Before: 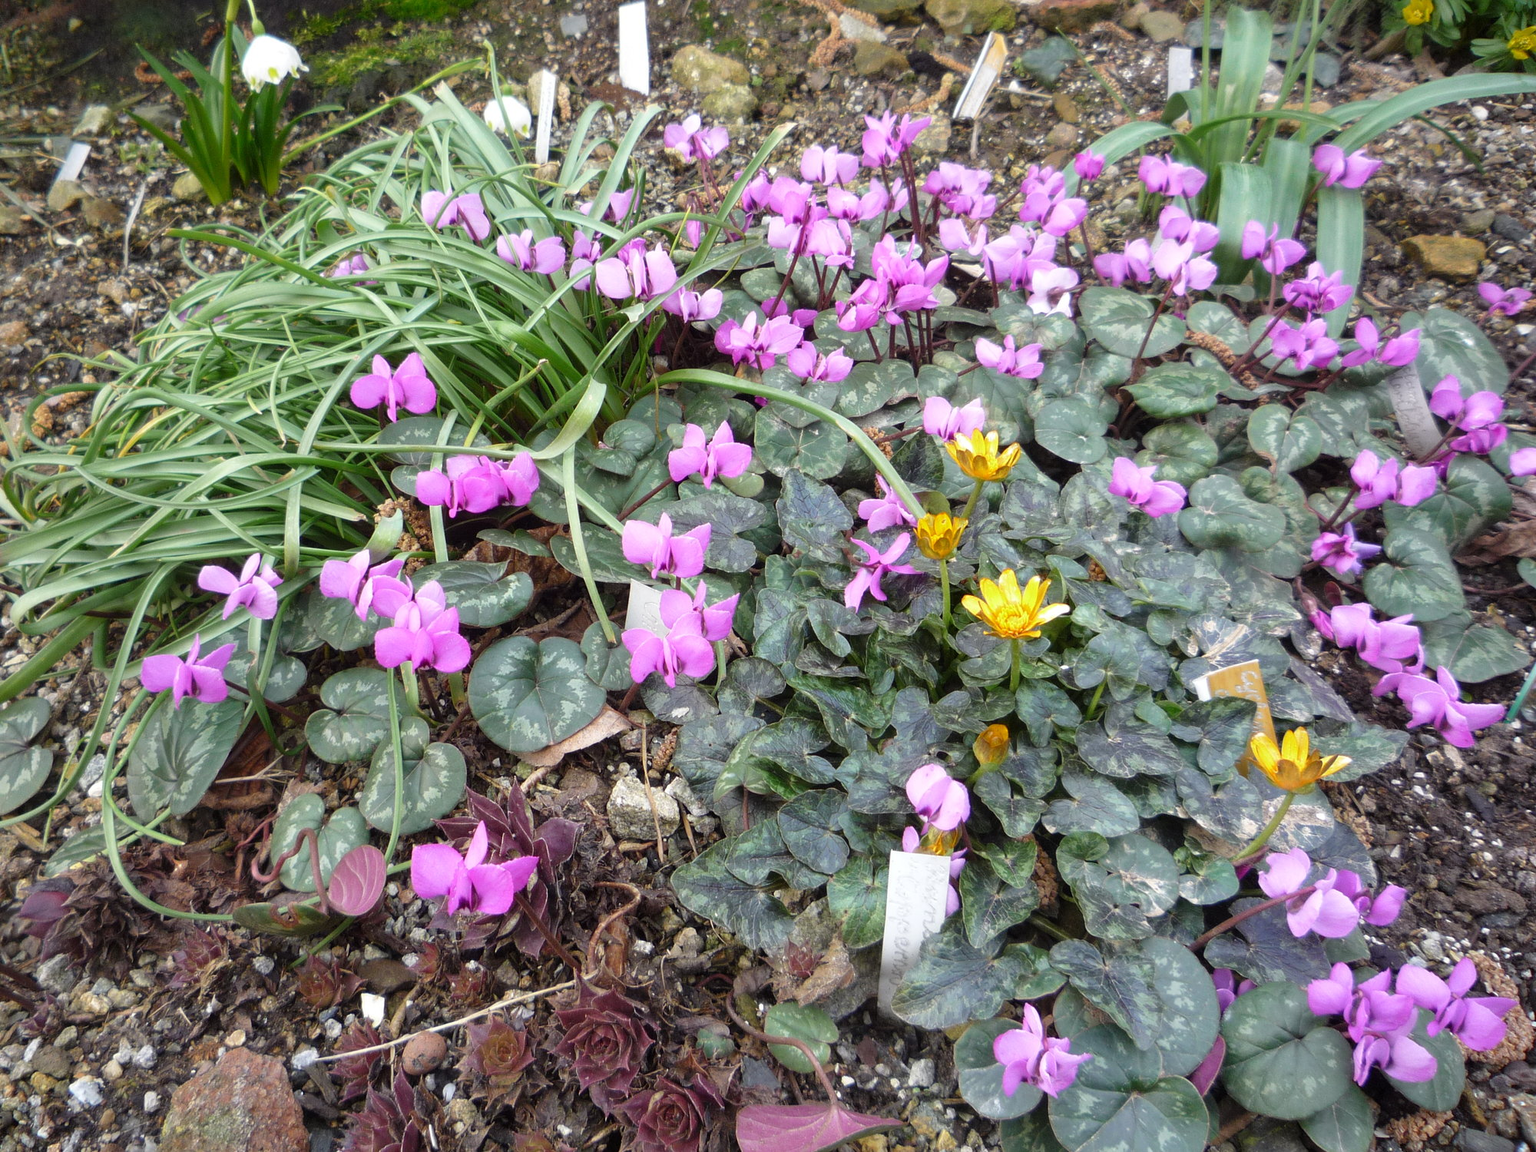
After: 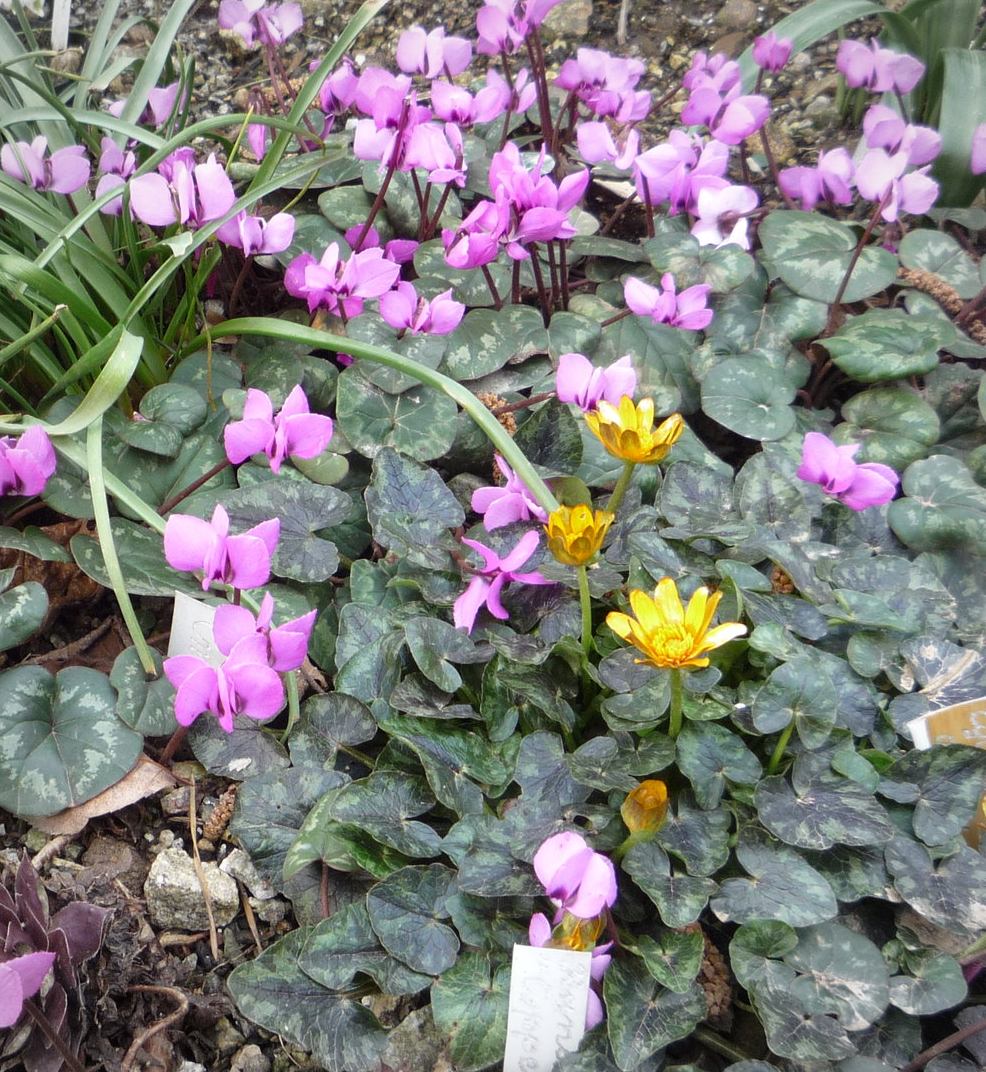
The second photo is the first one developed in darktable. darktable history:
shadows and highlights: low approximation 0.01, soften with gaussian
local contrast: mode bilateral grid, contrast 9, coarseness 26, detail 112%, midtone range 0.2
vignetting: brightness -0.267
crop: left 32.312%, top 10.918%, right 18.346%, bottom 17.448%
